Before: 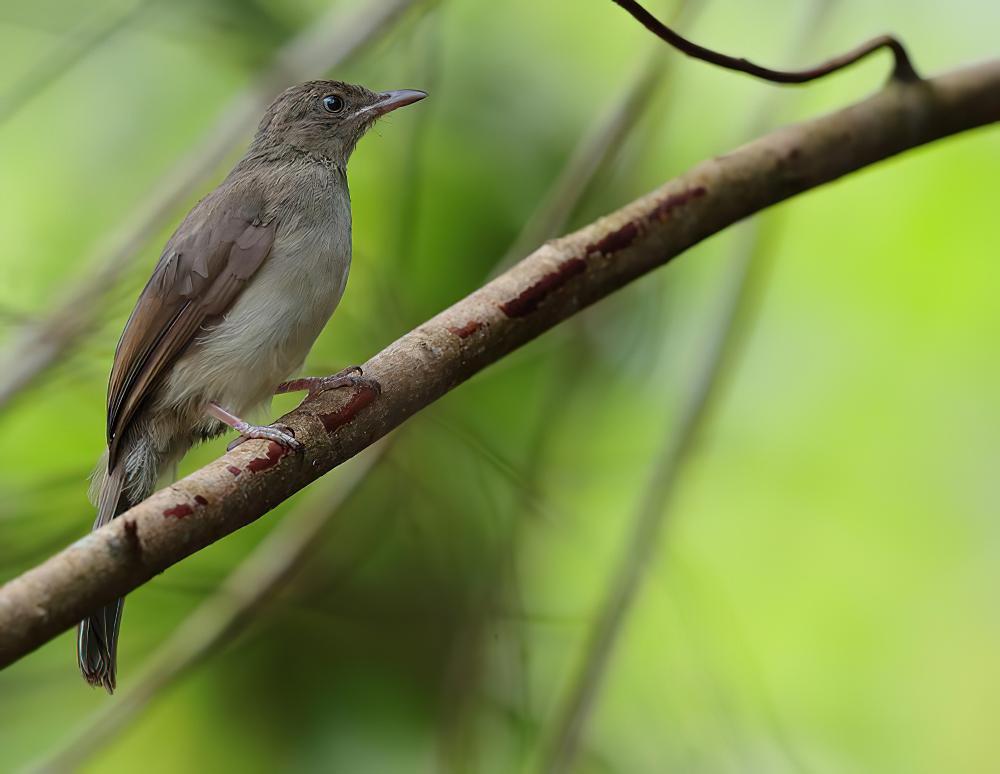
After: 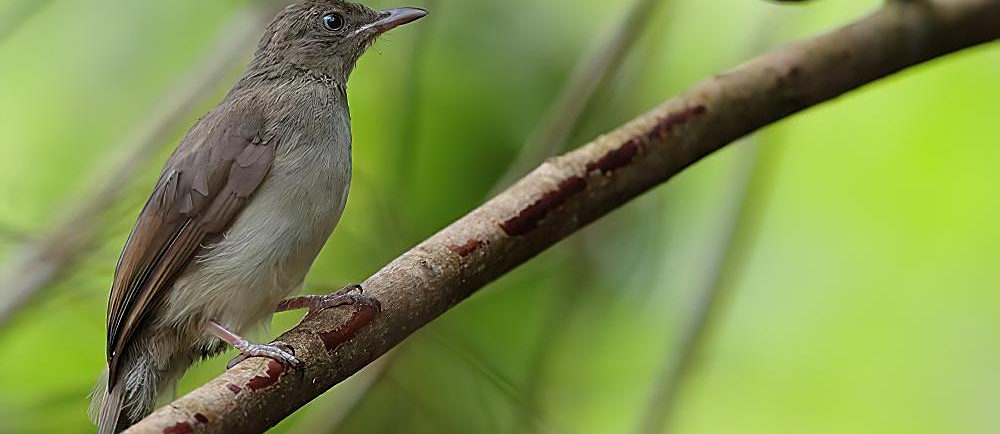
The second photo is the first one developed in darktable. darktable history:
crop and rotate: top 10.605%, bottom 33.274%
sharpen: on, module defaults
